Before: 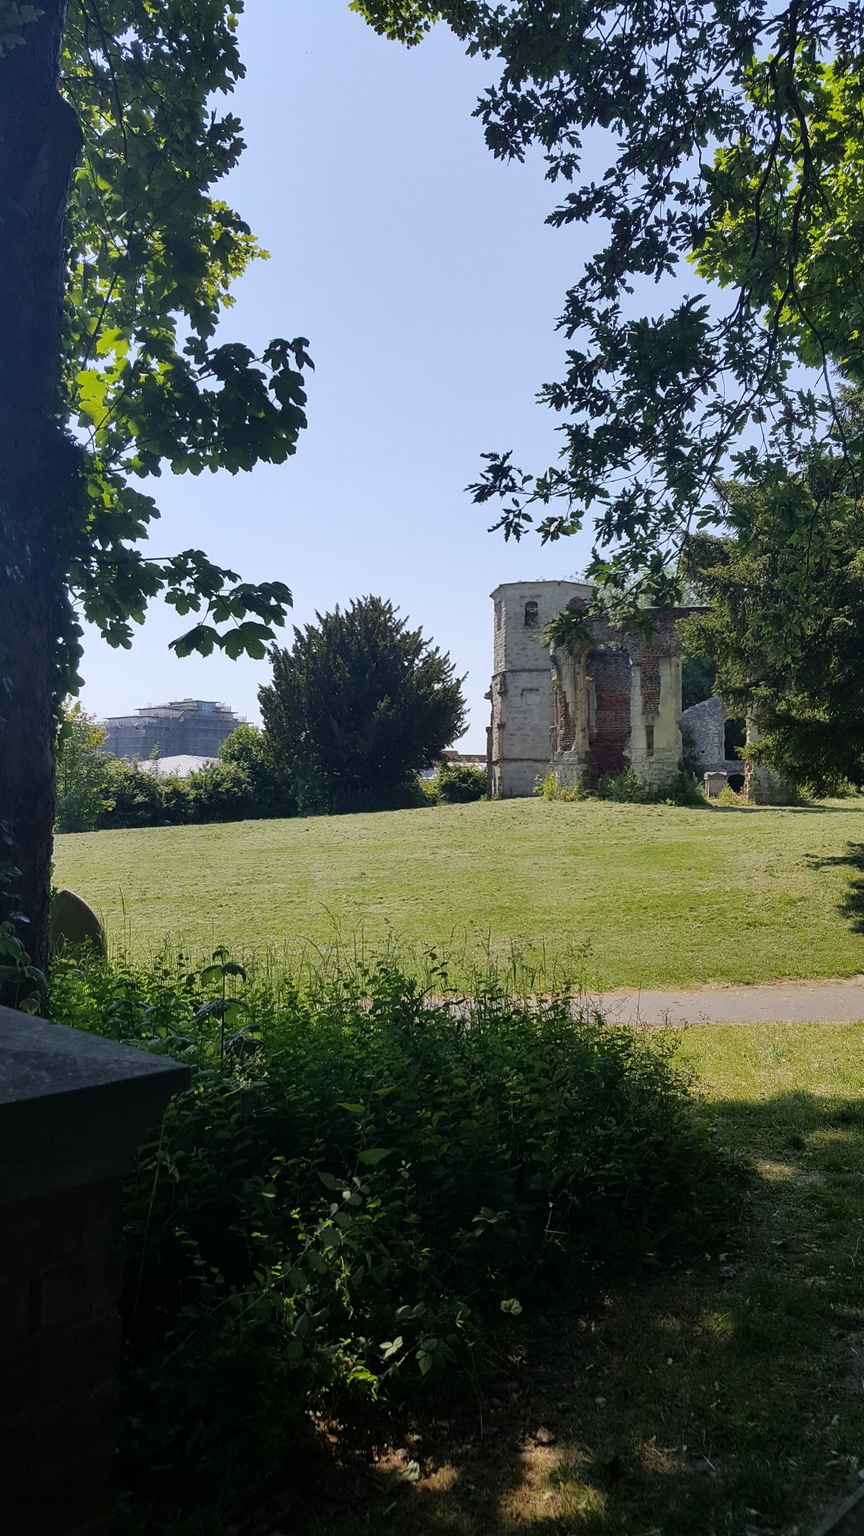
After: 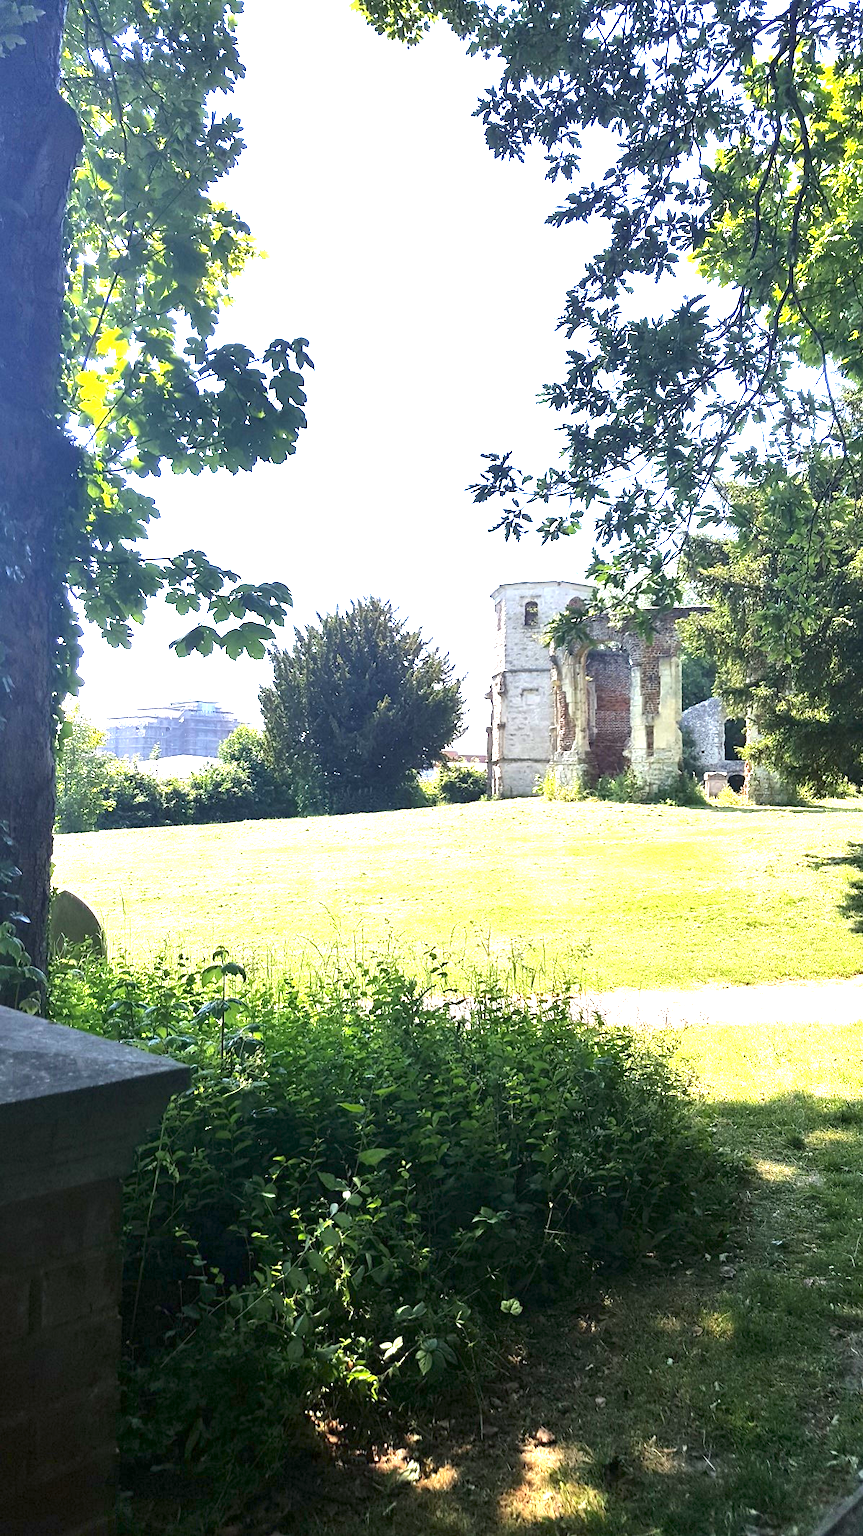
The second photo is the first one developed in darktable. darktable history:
exposure: exposure 2.272 EV, compensate highlight preservation false
